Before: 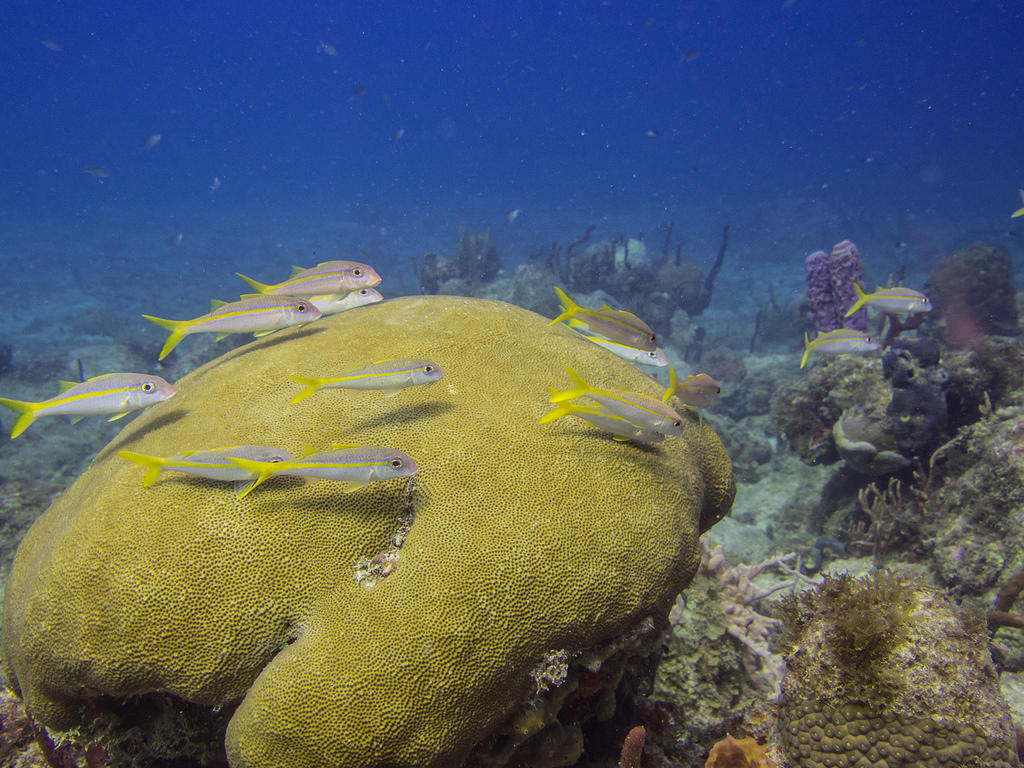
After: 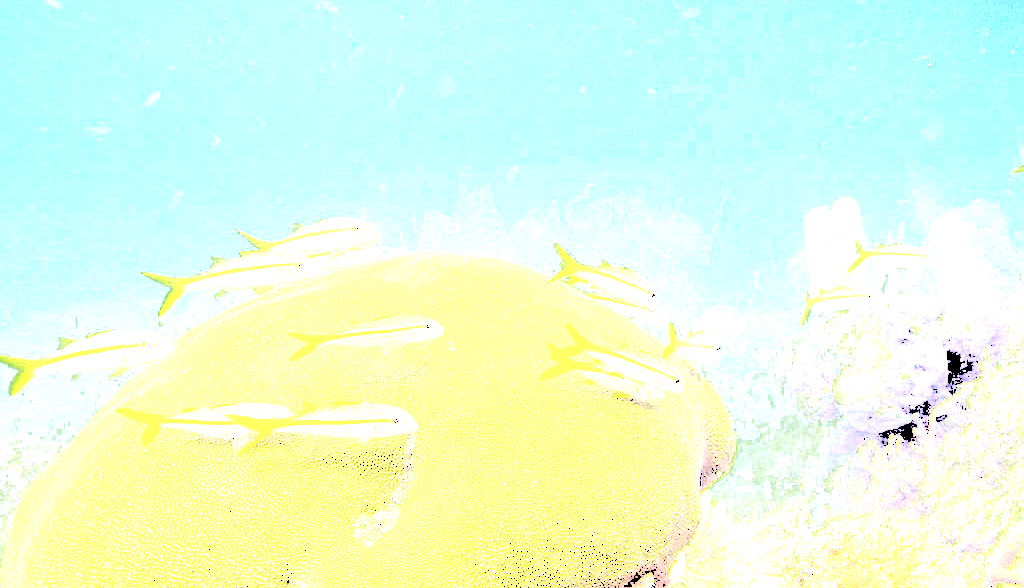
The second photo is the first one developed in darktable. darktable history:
contrast equalizer: octaves 7, y [[0.5 ×6], [0.5 ×6], [0.5 ×6], [0, 0.033, 0.067, 0.1, 0.133, 0.167], [0, 0.05, 0.1, 0.15, 0.2, 0.25]], mix -0.103
exposure: black level correction 0, exposure 1.107 EV, compensate highlight preservation false
color zones: curves: ch0 [(0, 0.558) (0.143, 0.548) (0.286, 0.447) (0.429, 0.259) (0.571, 0.5) (0.714, 0.5) (0.857, 0.593) (1, 0.558)]; ch1 [(0, 0.543) (0.01, 0.544) (0.12, 0.492) (0.248, 0.458) (0.5, 0.534) (0.748, 0.5) (0.99, 0.469) (1, 0.543)]; ch2 [(0, 0.507) (0.143, 0.522) (0.286, 0.505) (0.429, 0.5) (0.571, 0.5) (0.714, 0.5) (0.857, 0.5) (1, 0.507)]
contrast brightness saturation: brightness 0.123
levels: levels [0.246, 0.256, 0.506]
color balance rgb: highlights gain › chroma 0.993%, highlights gain › hue 25.16°, perceptual saturation grading › global saturation 0.14%, perceptual saturation grading › highlights -15.178%, perceptual saturation grading › shadows 26.123%
crop: top 5.726%, bottom 17.618%
tone curve: curves: ch0 [(0, 0) (0.08, 0.056) (0.4, 0.4) (0.6, 0.612) (0.92, 0.924) (1, 1)], color space Lab, linked channels, preserve colors none
